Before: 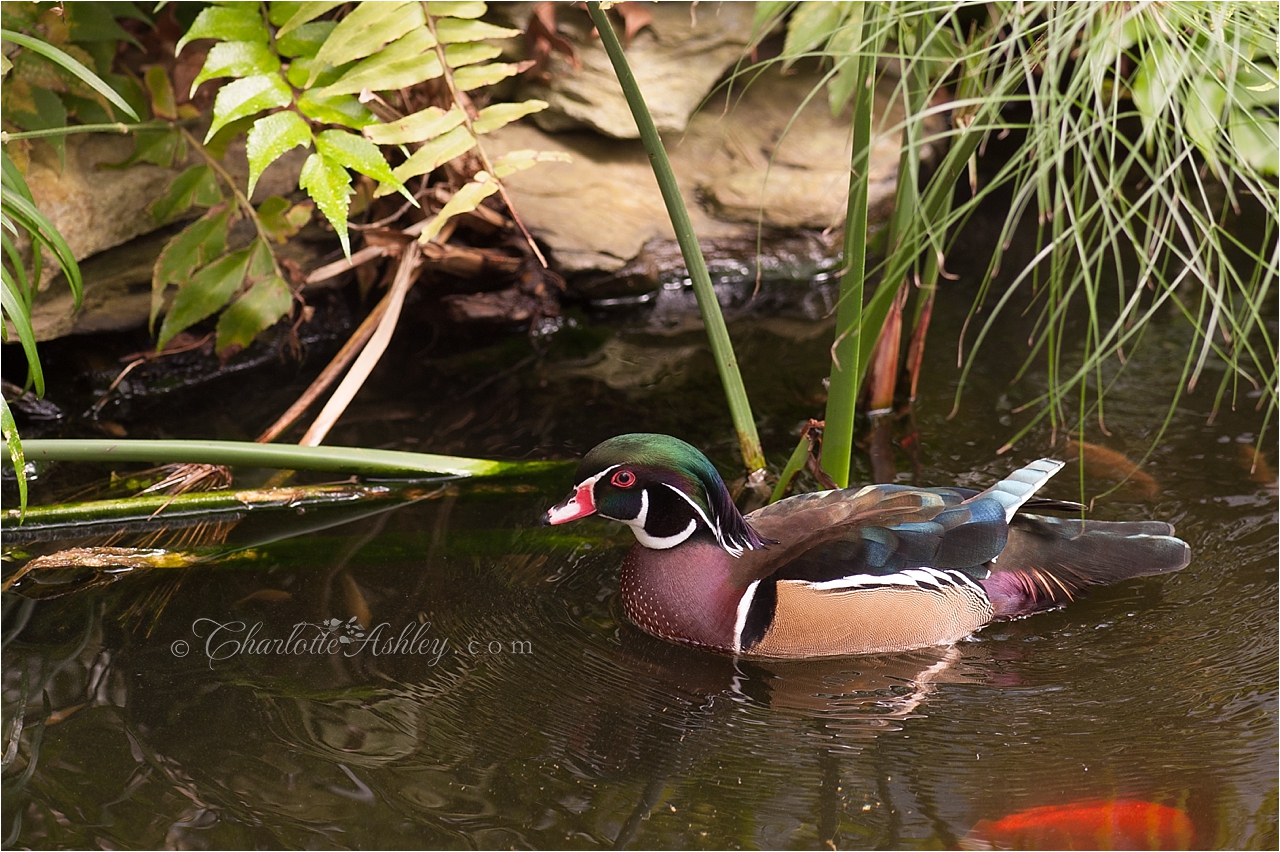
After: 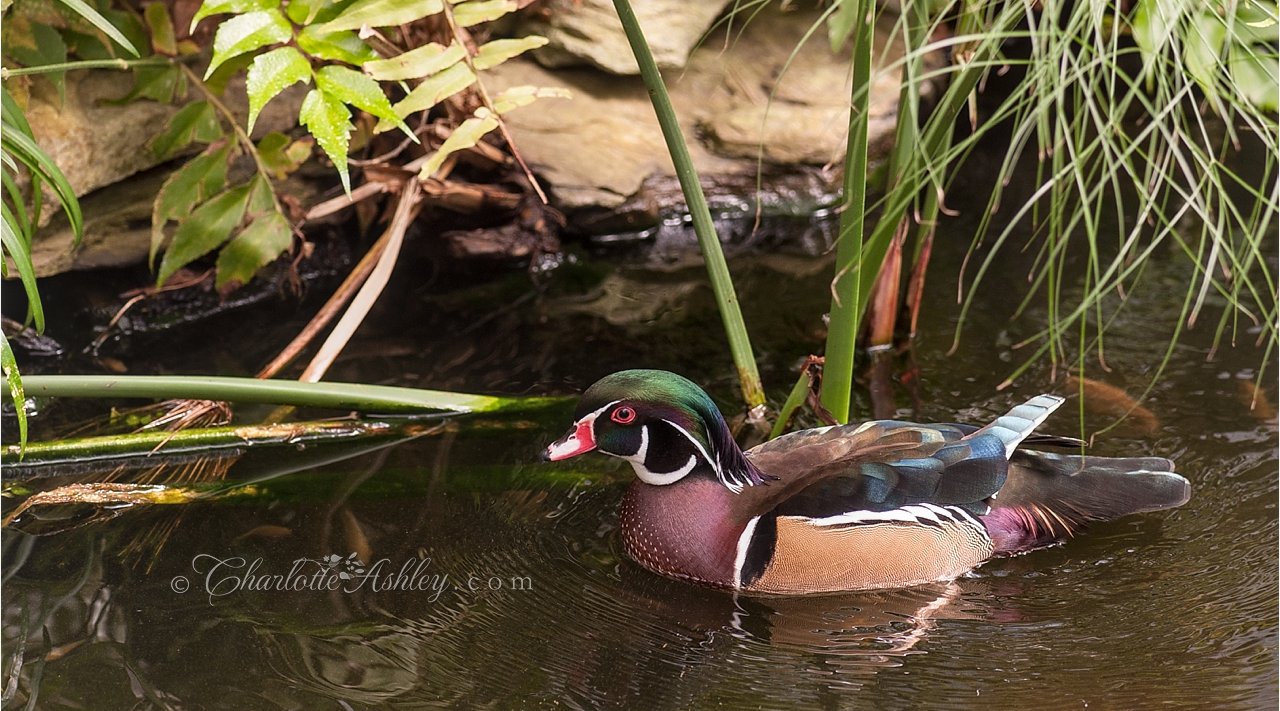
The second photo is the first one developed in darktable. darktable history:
local contrast: on, module defaults
crop: top 7.625%, bottom 8.027%
